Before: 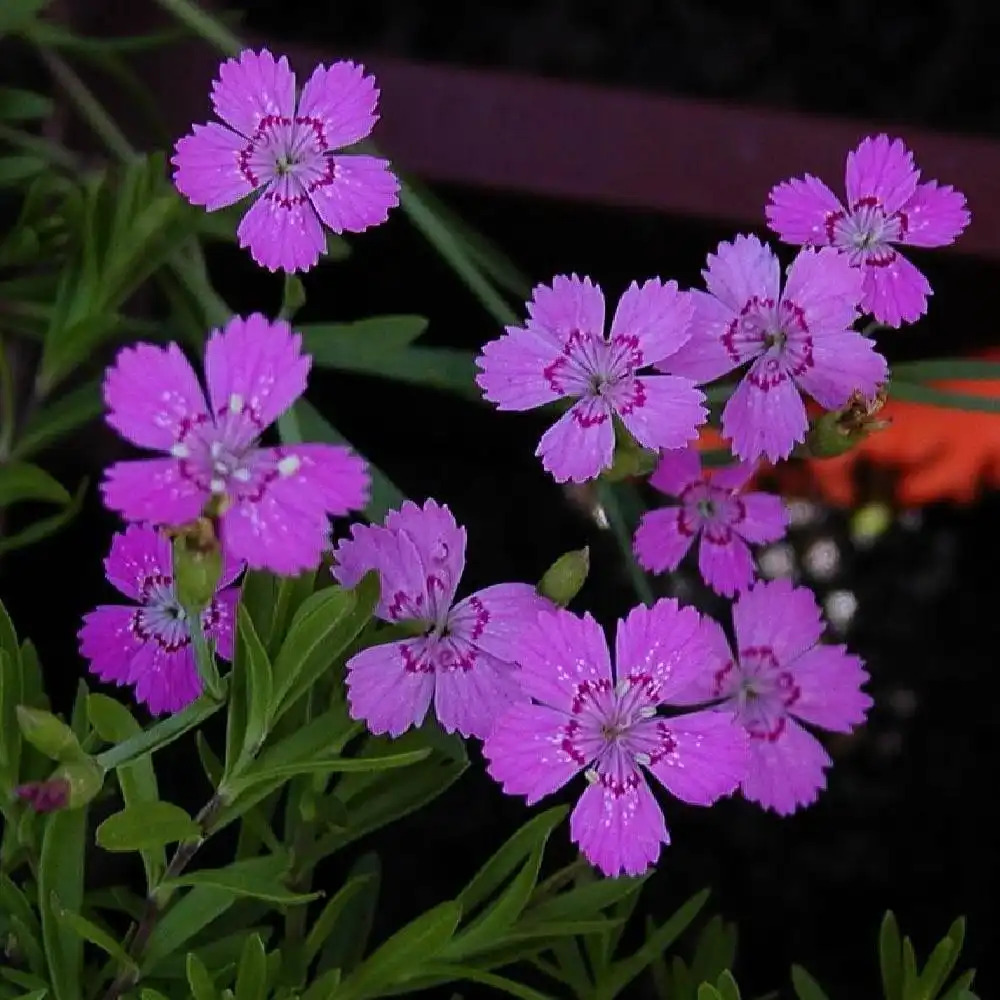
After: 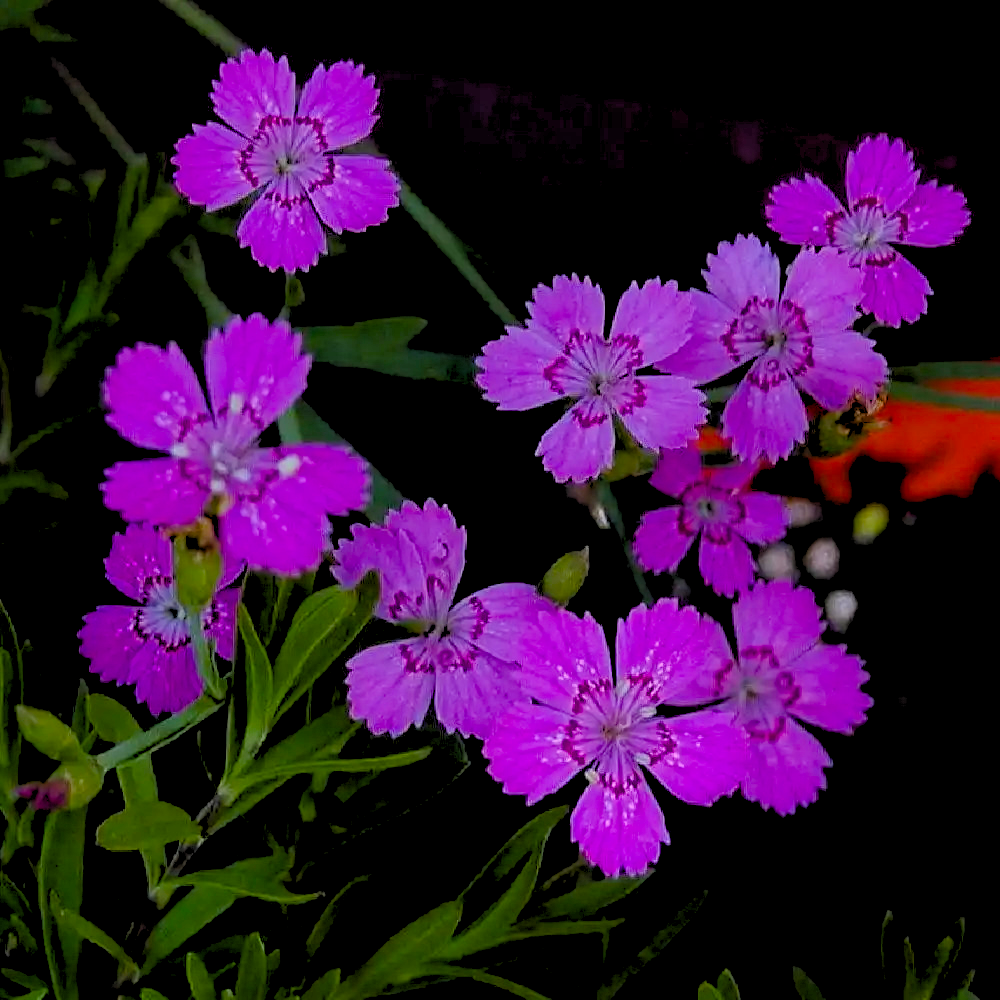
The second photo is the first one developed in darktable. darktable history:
color balance rgb: perceptual saturation grading › mid-tones 6.33%, perceptual saturation grading › shadows 72.44%, perceptual brilliance grading › highlights 11.59%, contrast 5.05%
rgb levels: preserve colors sum RGB, levels [[0.038, 0.433, 0.934], [0, 0.5, 1], [0, 0.5, 1]]
graduated density: rotation 5.63°, offset 76.9
